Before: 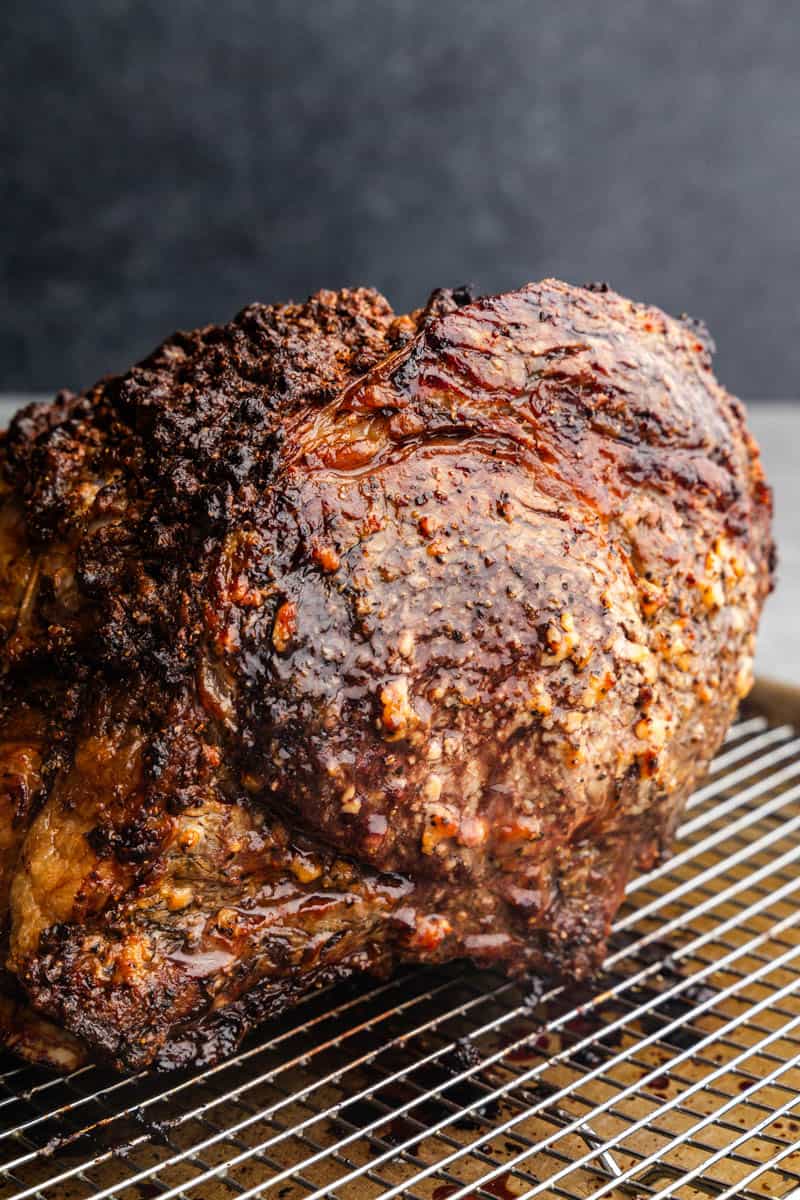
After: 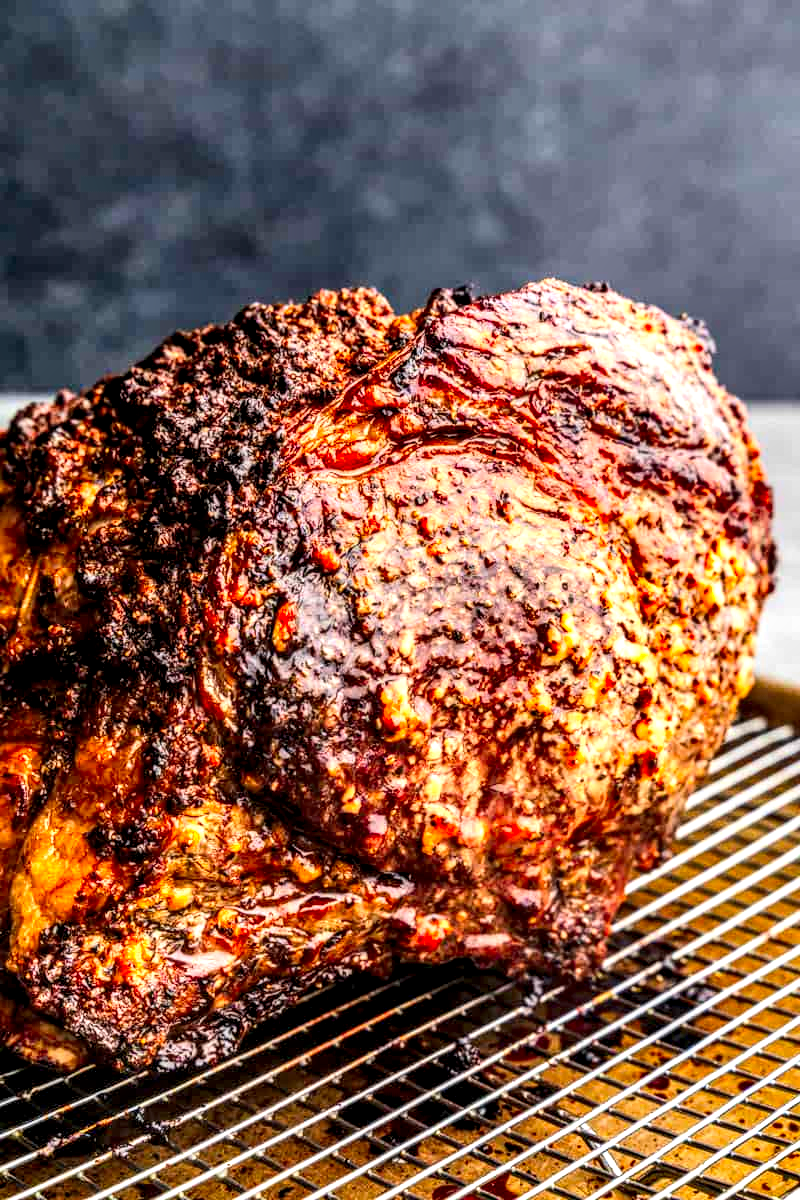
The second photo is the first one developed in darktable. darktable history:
shadows and highlights: soften with gaussian
local contrast: highlights 18%, detail 187%
contrast brightness saturation: contrast 0.196, brightness 0.202, saturation 0.787
tone equalizer: edges refinement/feathering 500, mask exposure compensation -1.57 EV, preserve details no
